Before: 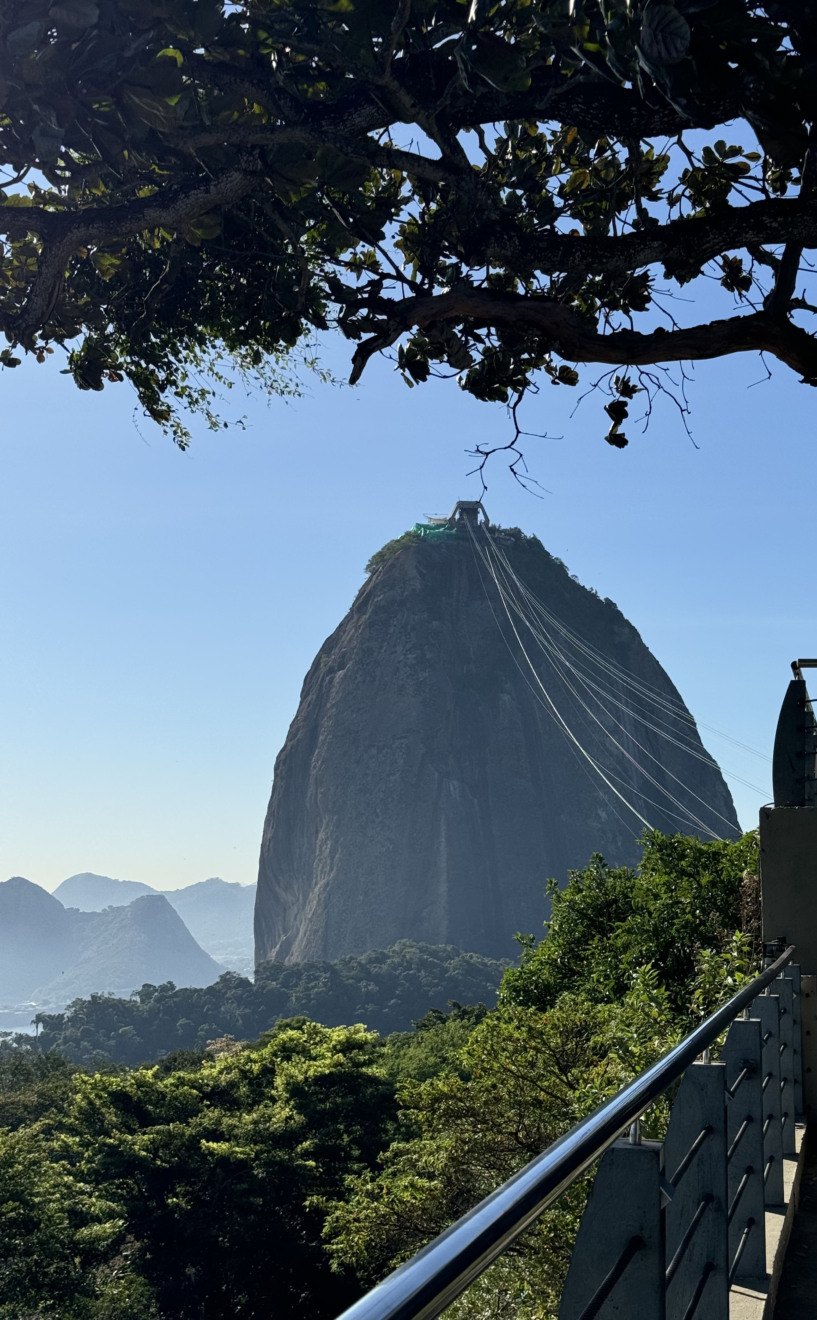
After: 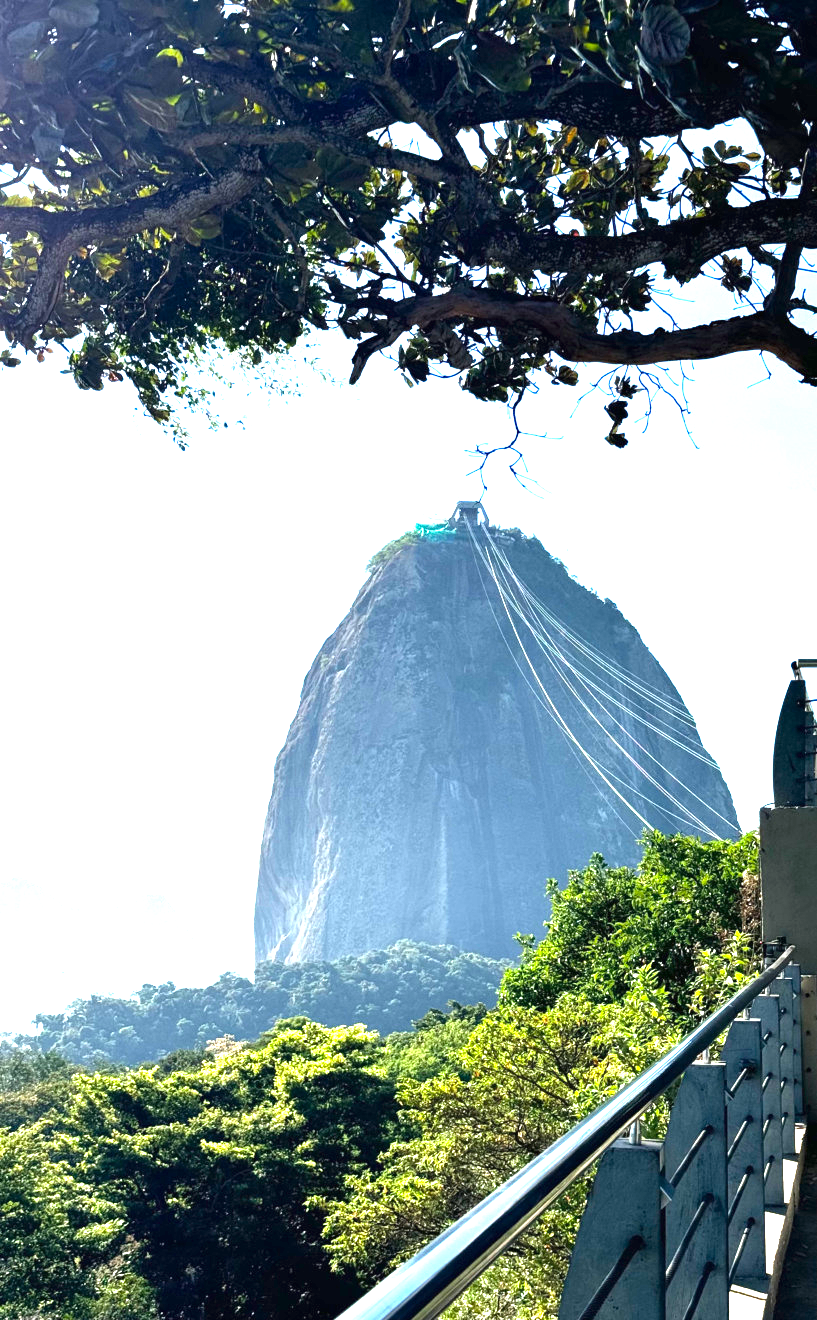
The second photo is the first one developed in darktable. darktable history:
levels: levels [0, 0.352, 0.703]
exposure: black level correction 0, exposure 1.2 EV, compensate exposure bias true, compensate highlight preservation false
